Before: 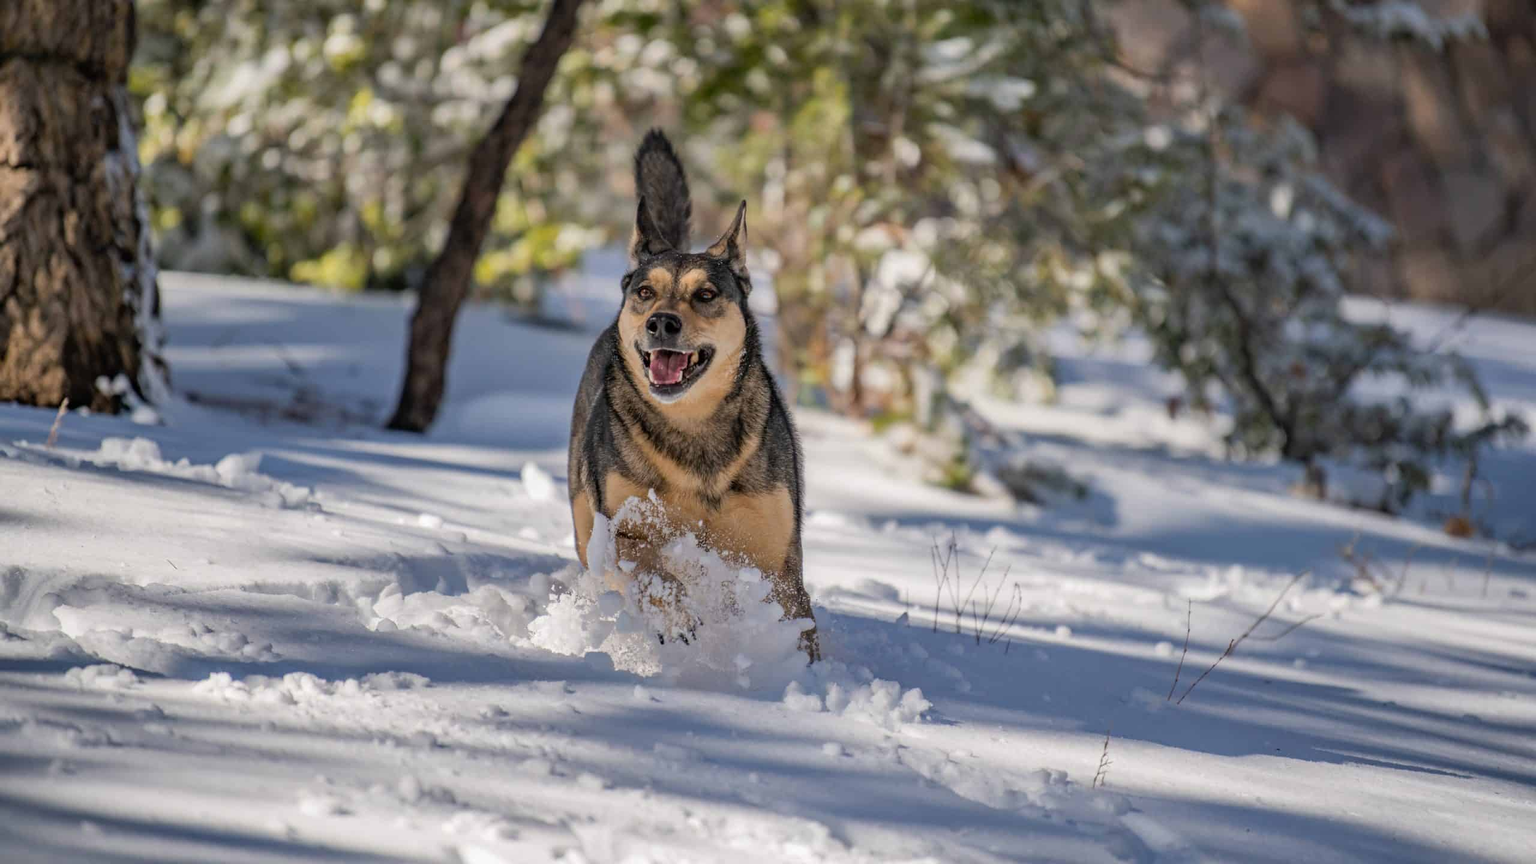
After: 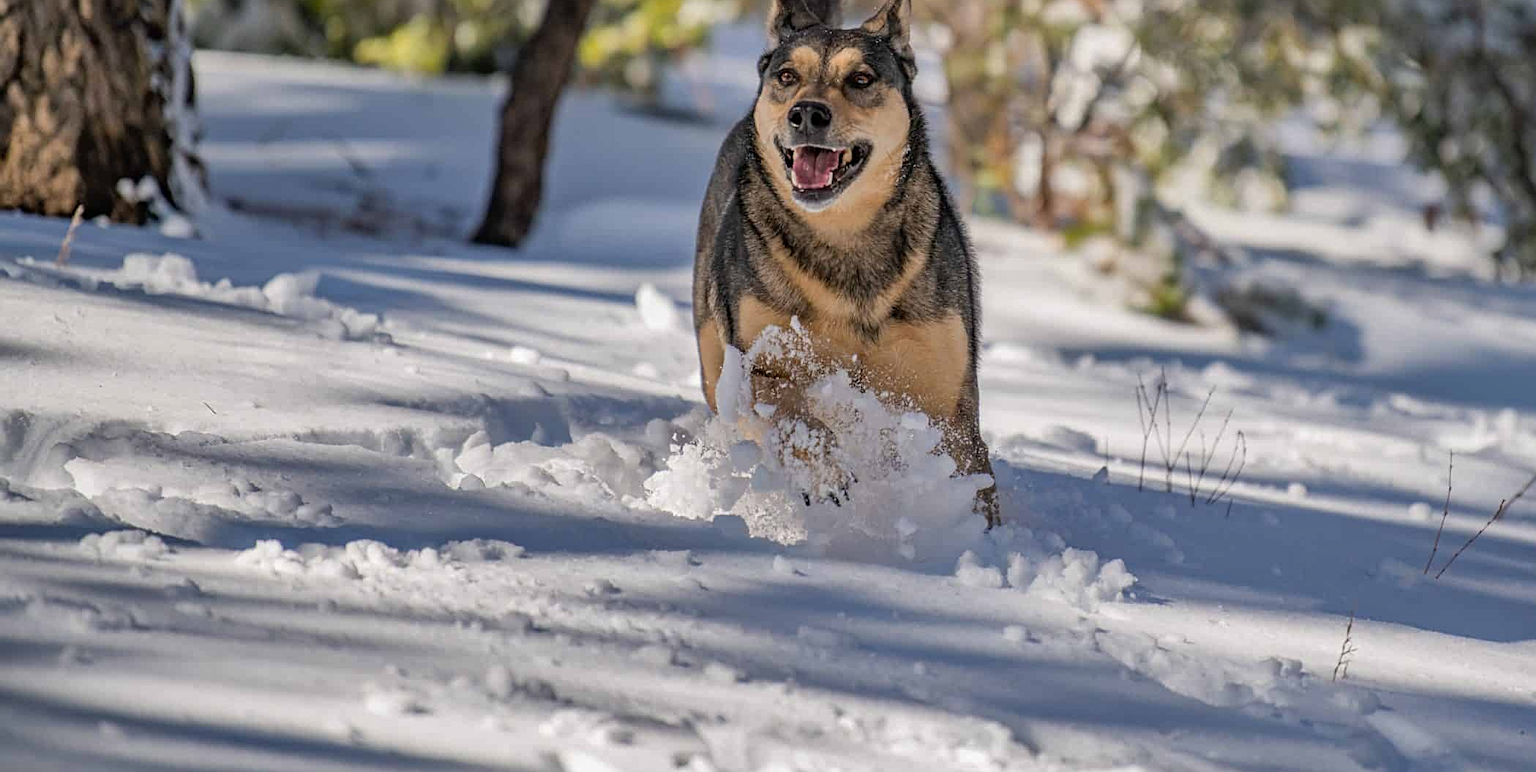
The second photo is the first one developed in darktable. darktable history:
shadows and highlights: soften with gaussian
crop: top 26.618%, right 18.003%
sharpen: radius 2.172, amount 0.388, threshold 0.208
